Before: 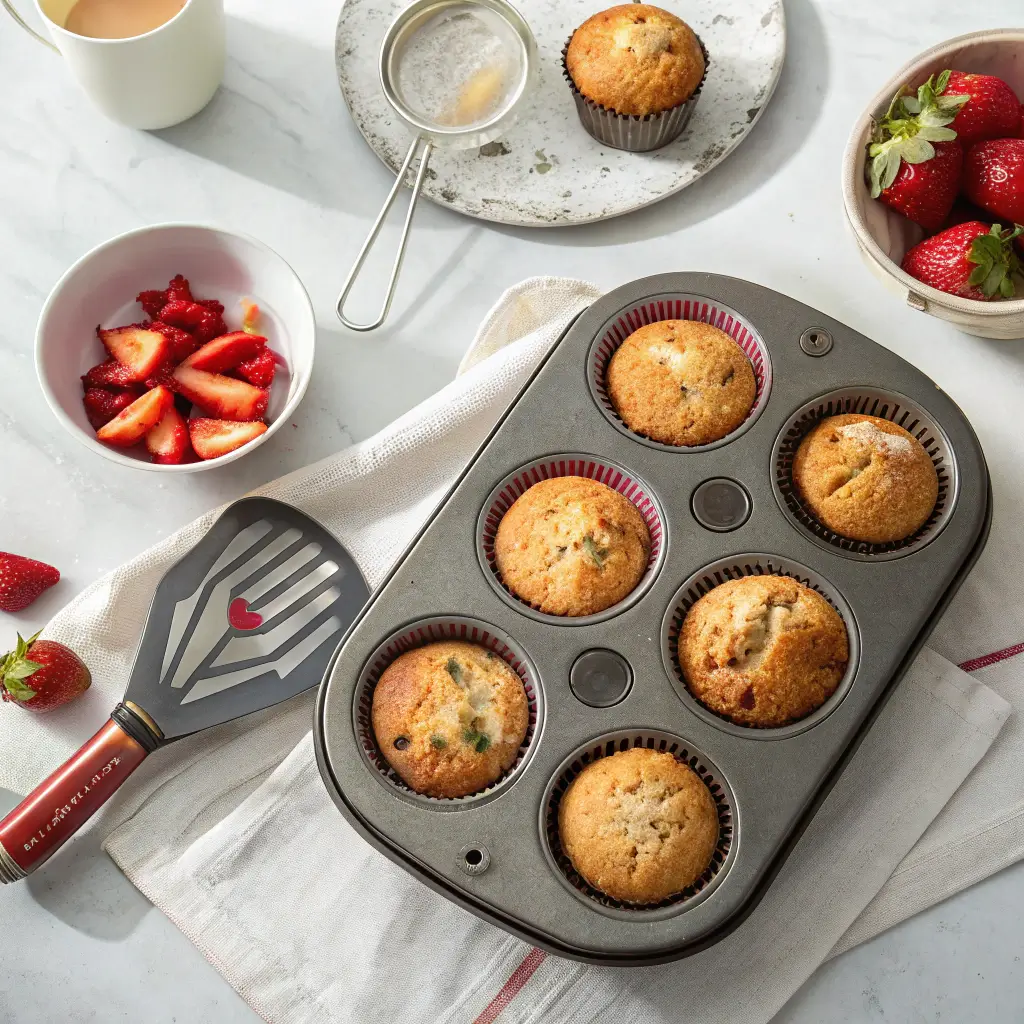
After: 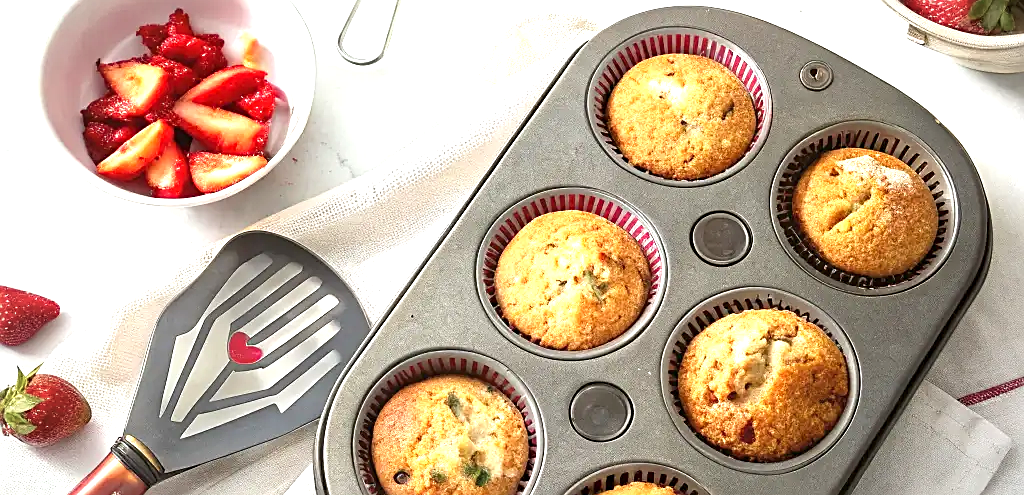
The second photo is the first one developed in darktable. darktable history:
vignetting: fall-off radius 60.92%
exposure: exposure 1 EV, compensate highlight preservation false
crop and rotate: top 26.056%, bottom 25.543%
sharpen: on, module defaults
